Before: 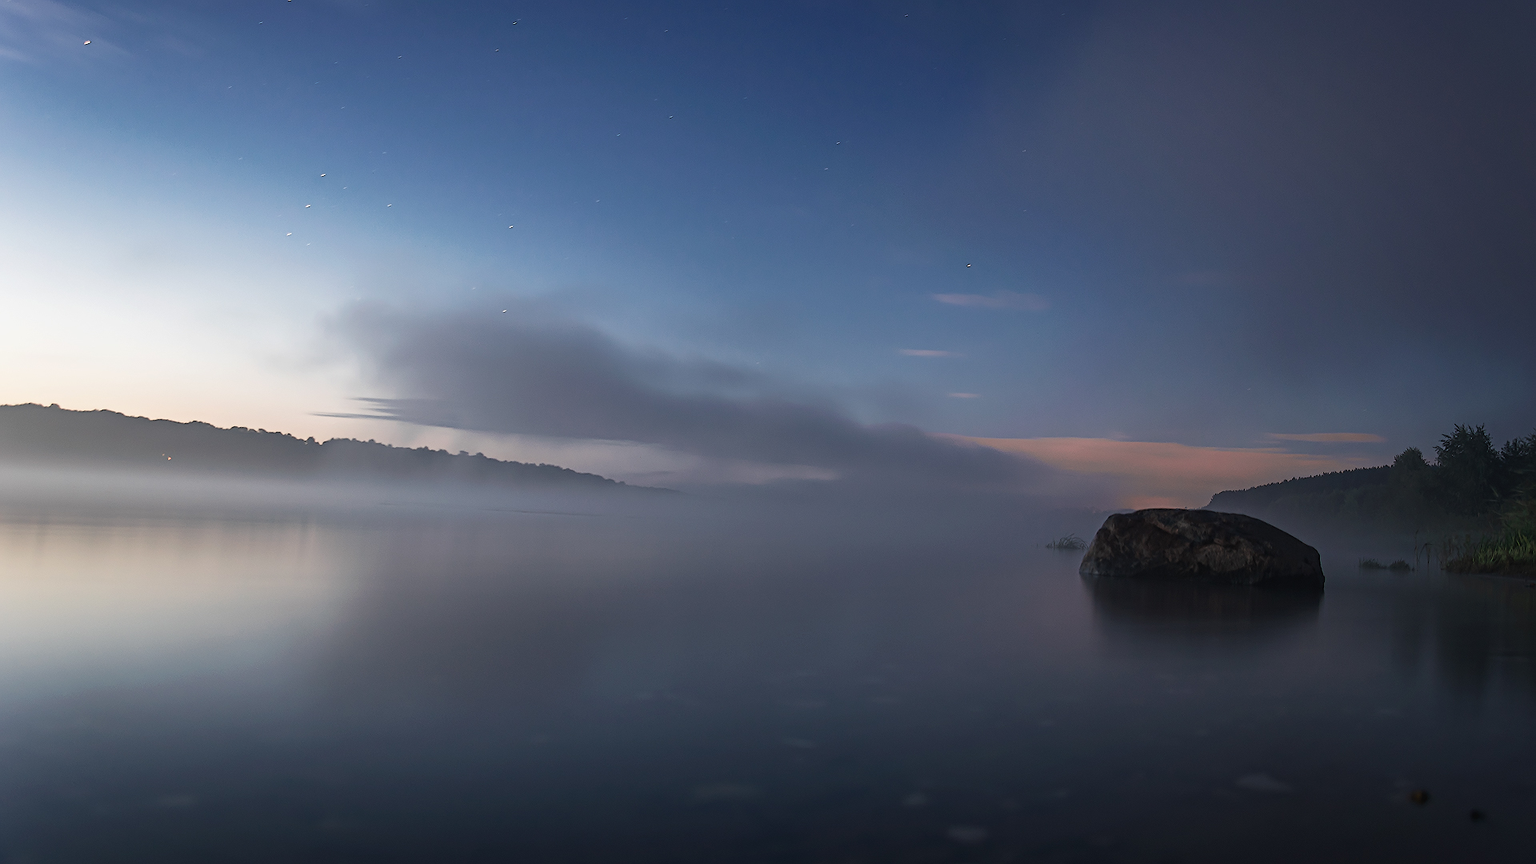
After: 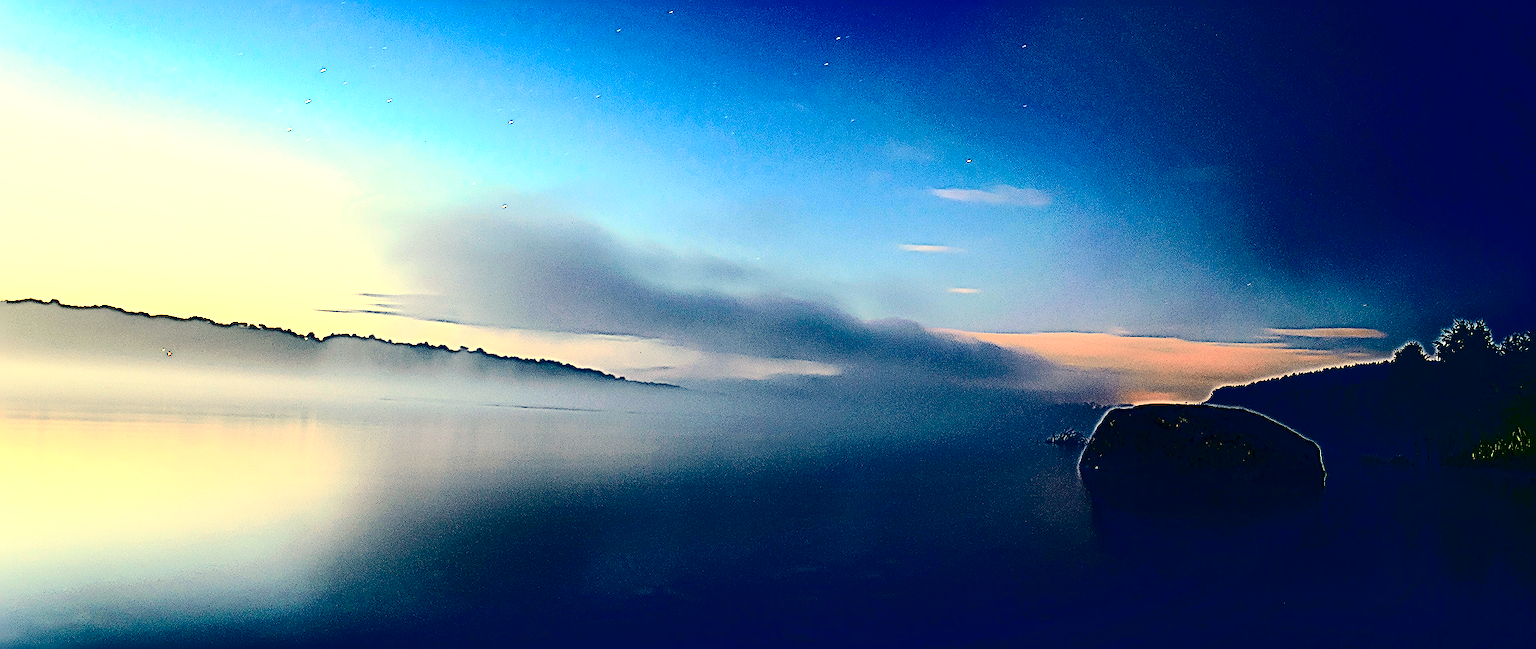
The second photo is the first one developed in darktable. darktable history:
color zones: curves: ch0 [(0, 0.5) (0.143, 0.5) (0.286, 0.5) (0.429, 0.504) (0.571, 0.5) (0.714, 0.509) (0.857, 0.5) (1, 0.5)]; ch1 [(0, 0.425) (0.143, 0.425) (0.286, 0.375) (0.429, 0.405) (0.571, 0.5) (0.714, 0.47) (0.857, 0.425) (1, 0.435)]; ch2 [(0, 0.5) (0.143, 0.5) (0.286, 0.5) (0.429, 0.517) (0.571, 0.5) (0.714, 0.51) (0.857, 0.5) (1, 0.5)]
color balance rgb: shadows lift › luminance -28.978%, shadows lift › chroma 10.319%, shadows lift › hue 229.15°, highlights gain › chroma 7.907%, highlights gain › hue 85.41°, perceptual saturation grading › global saturation 0.858%, perceptual saturation grading › highlights -16.07%, perceptual saturation grading › shadows 25.321%, perceptual brilliance grading › mid-tones 9.064%, perceptual brilliance grading › shadows 14.373%, global vibrance 20%
tone curve: curves: ch0 [(0, 0) (0.003, 0.013) (0.011, 0.018) (0.025, 0.027) (0.044, 0.045) (0.069, 0.068) (0.1, 0.096) (0.136, 0.13) (0.177, 0.168) (0.224, 0.217) (0.277, 0.277) (0.335, 0.338) (0.399, 0.401) (0.468, 0.473) (0.543, 0.544) (0.623, 0.621) (0.709, 0.7) (0.801, 0.781) (0.898, 0.869) (1, 1)], preserve colors none
exposure: black level correction 0, exposure 1.103 EV, compensate highlight preservation false
contrast brightness saturation: contrast 0.764, brightness -0.996, saturation 0.99
sharpen: radius 3.177, amount 1.744
crop and rotate: top 12.215%, bottom 12.539%
